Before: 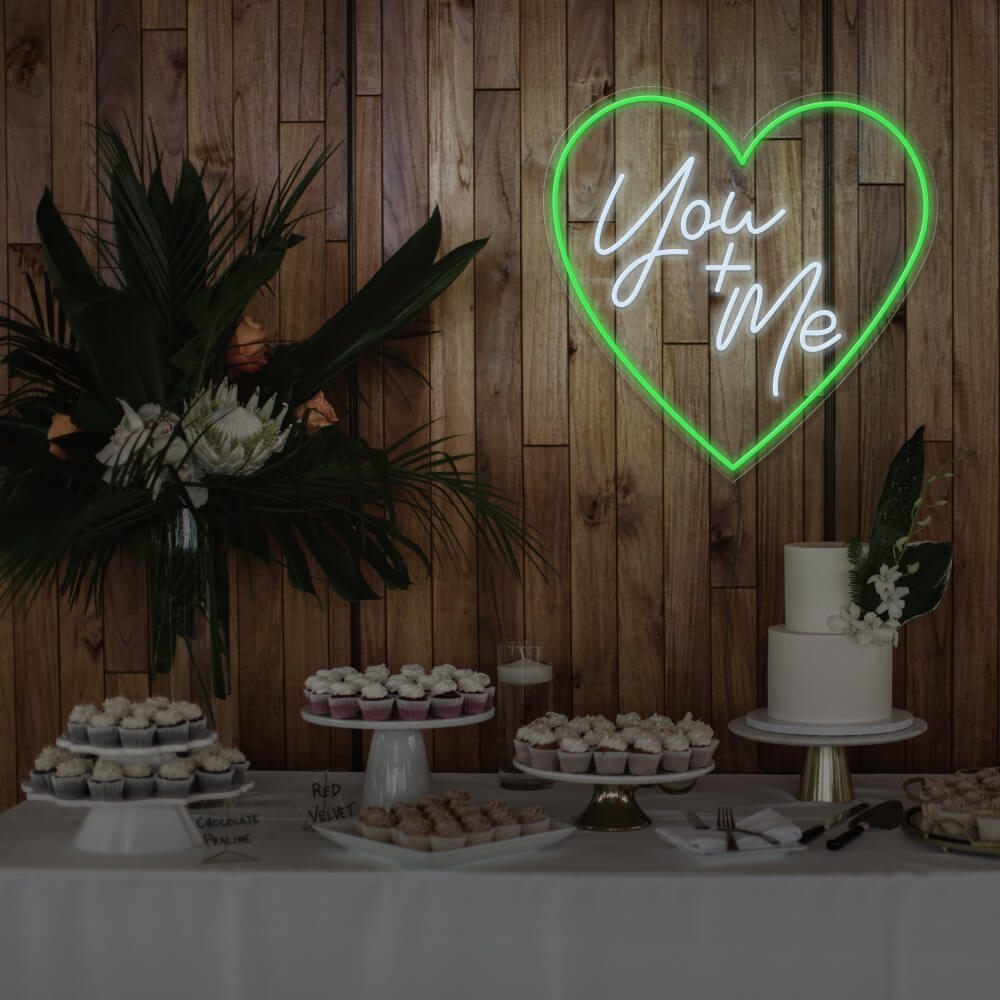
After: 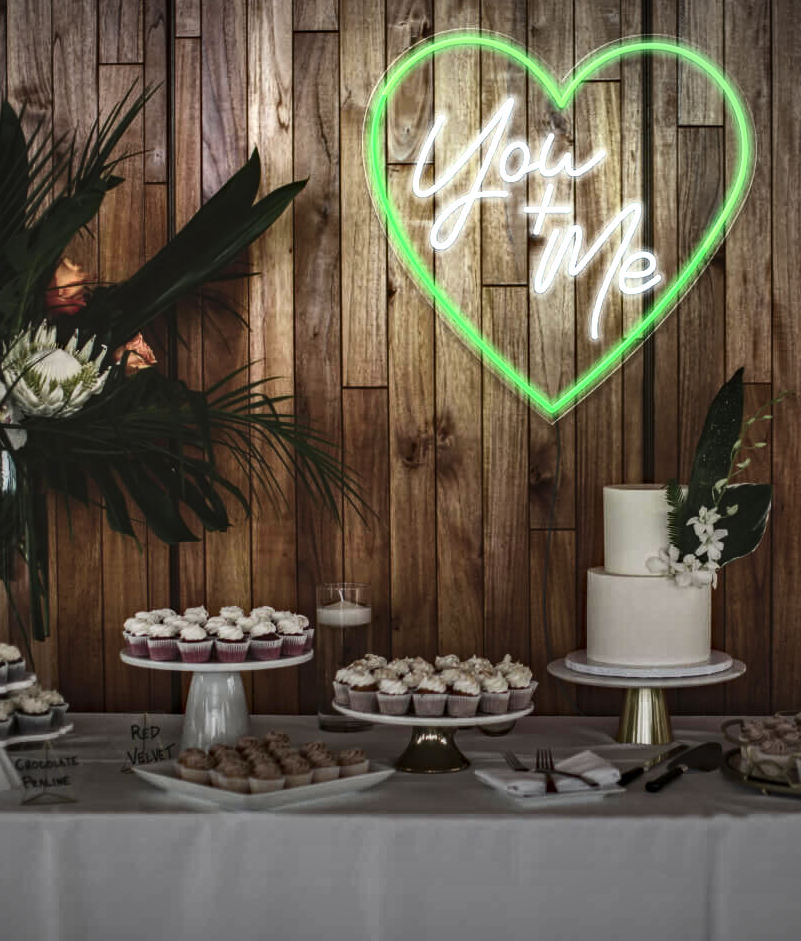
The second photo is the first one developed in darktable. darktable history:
tone curve: curves: ch0 [(0, 0) (0.004, 0.001) (0.133, 0.078) (0.325, 0.241) (0.832, 0.917) (1, 1)], color space Lab, independent channels, preserve colors none
vignetting: brightness -0.339, unbound false
shadows and highlights: soften with gaussian
crop and rotate: left 18.117%, top 5.873%, right 1.744%
local contrast: on, module defaults
exposure: black level correction -0.005, exposure 1.002 EV, compensate highlight preservation false
haze removal: compatibility mode true, adaptive false
